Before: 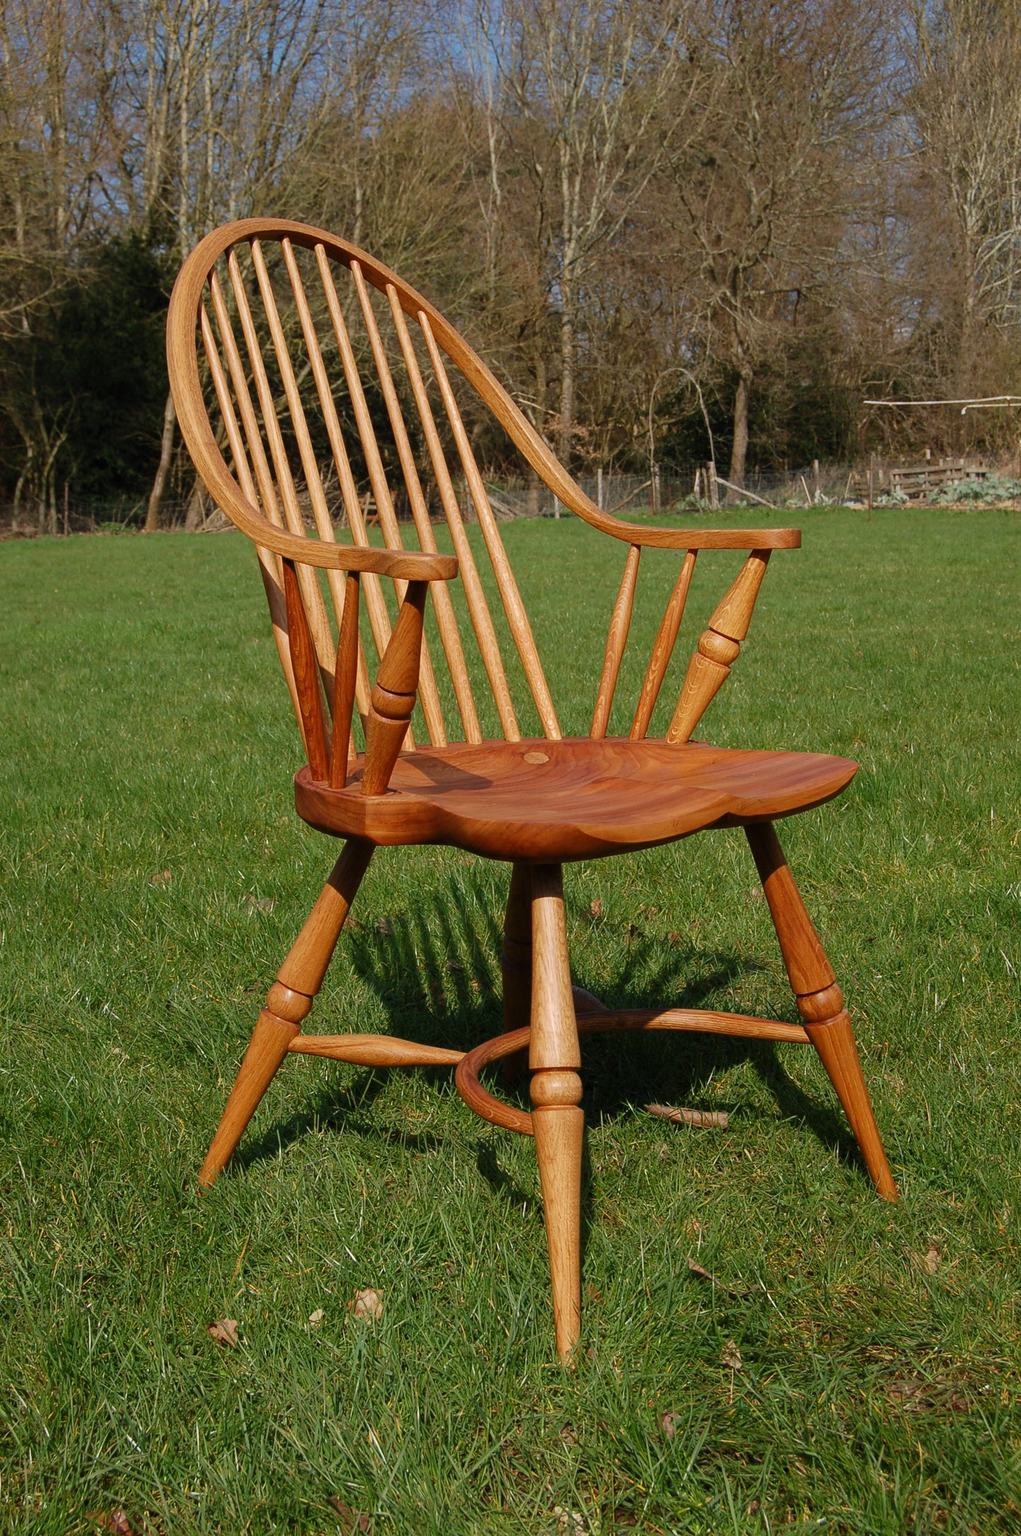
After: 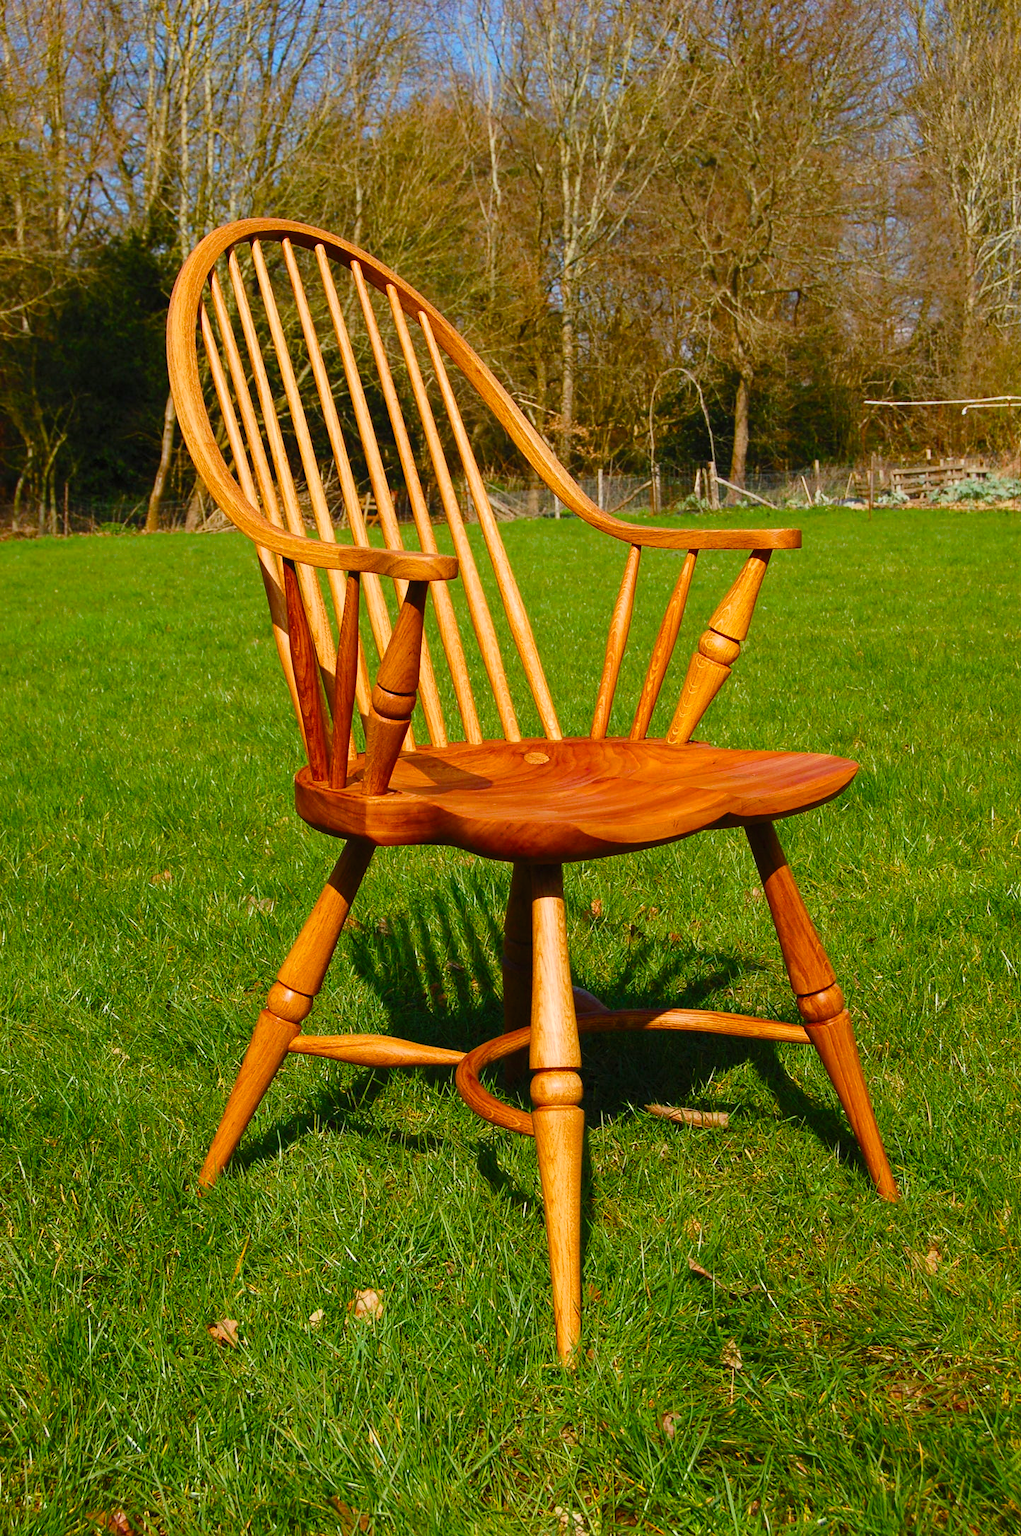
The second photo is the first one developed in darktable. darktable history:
color balance rgb: perceptual saturation grading › global saturation 35%, perceptual saturation grading › highlights -25%, perceptual saturation grading › shadows 50%
contrast brightness saturation: contrast 0.2, brightness 0.16, saturation 0.22
